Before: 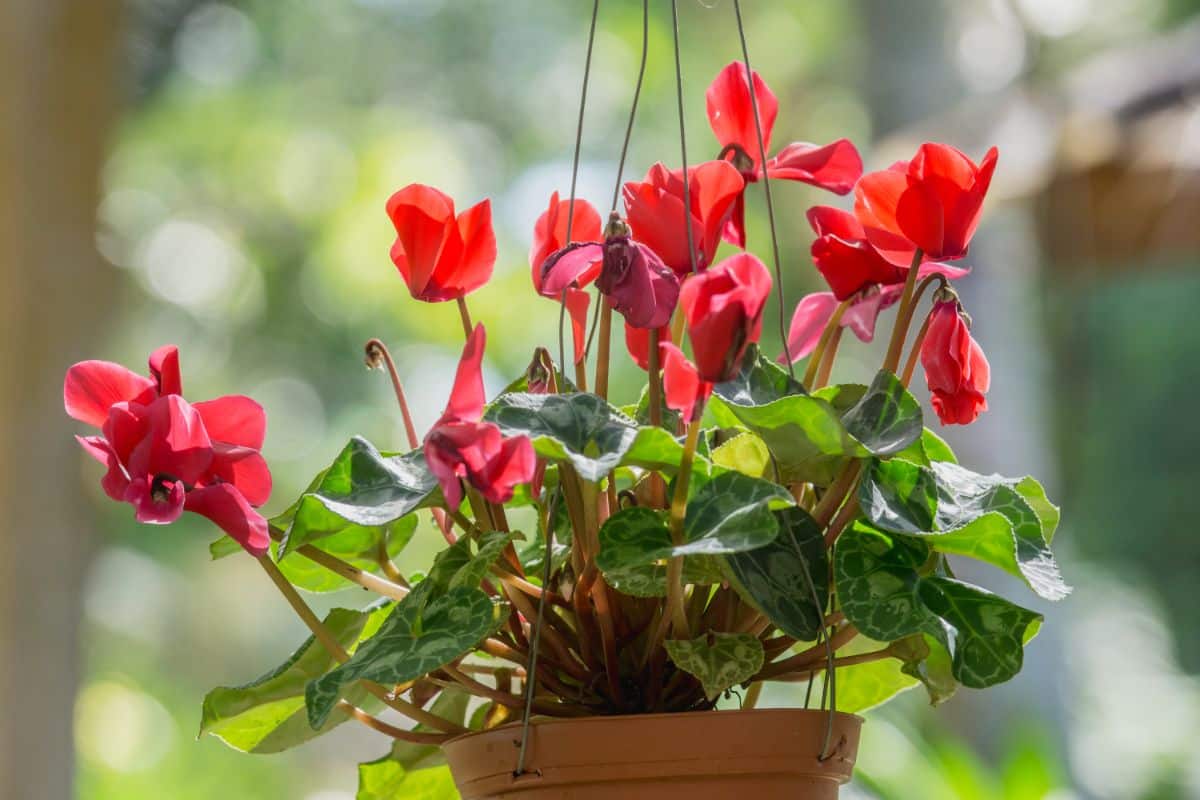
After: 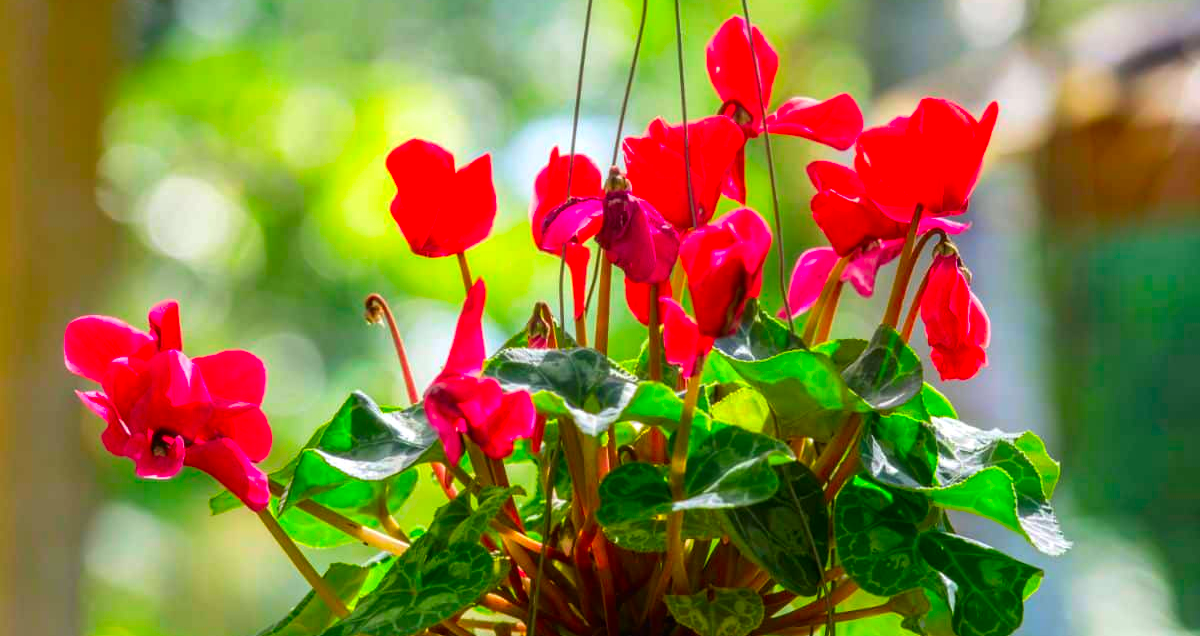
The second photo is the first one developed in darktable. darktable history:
color correction: highlights b* 0.006, saturation 2.16
color balance rgb: perceptual saturation grading › global saturation -3.003%, global vibrance 9.727%, contrast 14.403%, saturation formula JzAzBz (2021)
crop and rotate: top 5.664%, bottom 14.753%
